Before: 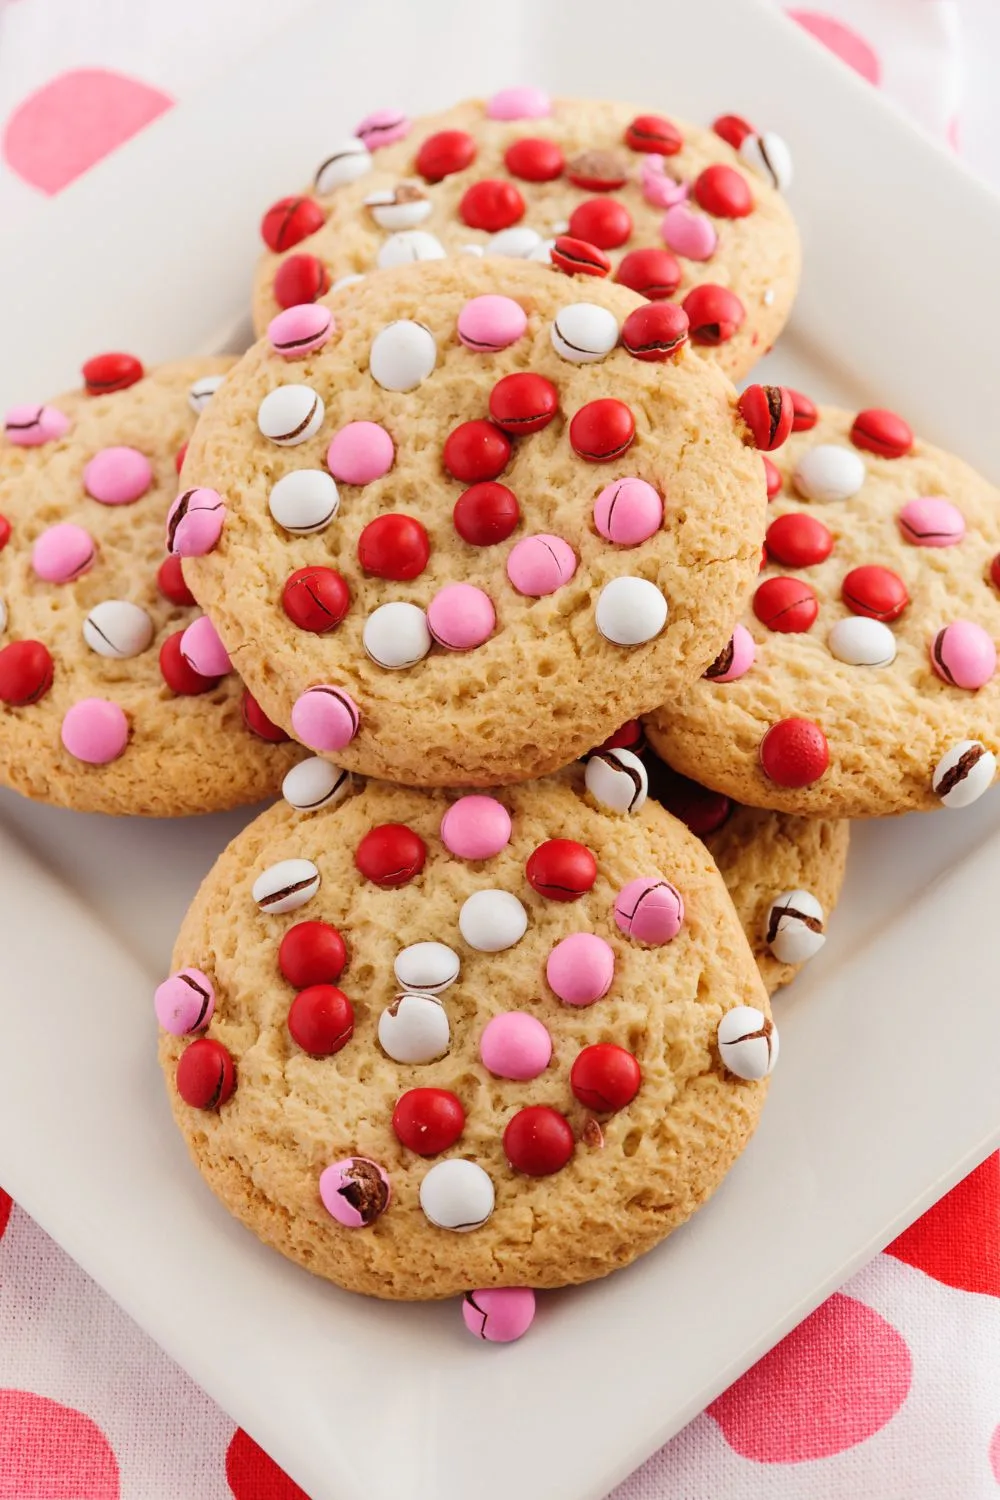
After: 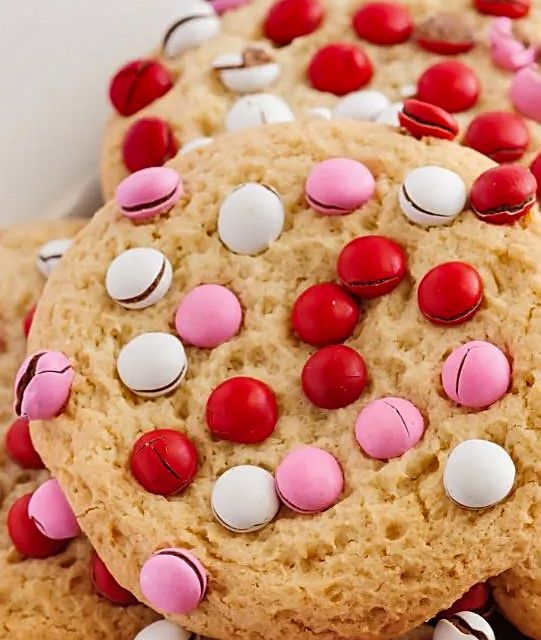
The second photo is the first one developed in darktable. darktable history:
sharpen: on, module defaults
crop: left 15.236%, top 9.181%, right 30.609%, bottom 48.106%
shadows and highlights: low approximation 0.01, soften with gaussian
